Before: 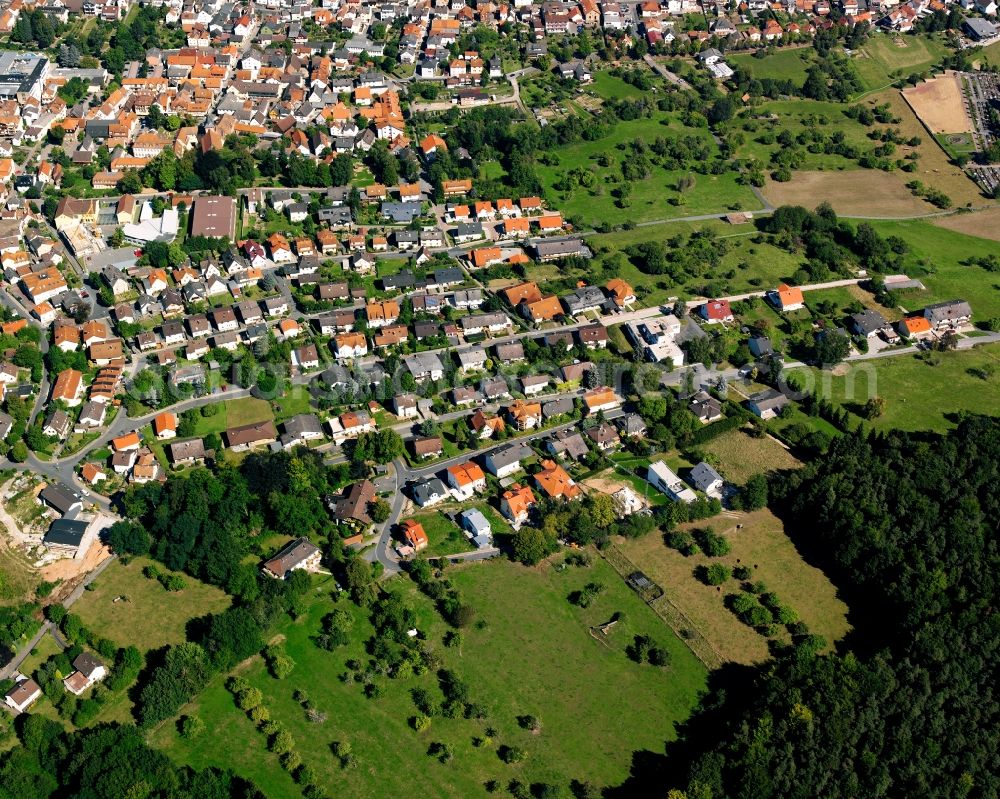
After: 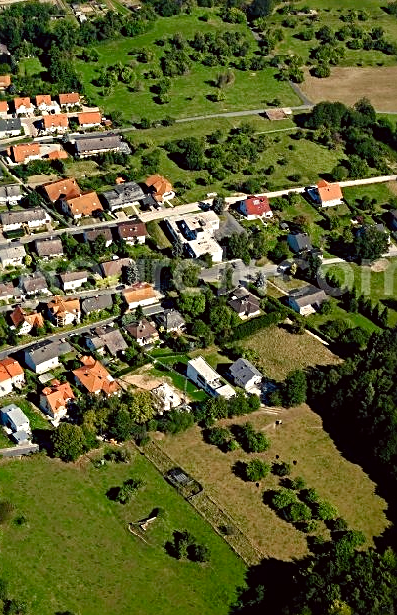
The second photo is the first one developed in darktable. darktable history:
sharpen: radius 2.531, amount 0.627
color balance rgb: highlights gain › luminance 6.313%, highlights gain › chroma 2.497%, highlights gain › hue 90.66°, linear chroma grading › global chroma 15.646%, perceptual saturation grading › global saturation -10.219%, perceptual saturation grading › highlights -27.581%, perceptual saturation grading › shadows 21.731%
crop: left 46.191%, top 13.101%, right 14.078%, bottom 9.826%
color correction: highlights a* -0.983, highlights b* 4.55, shadows a* 3.59
